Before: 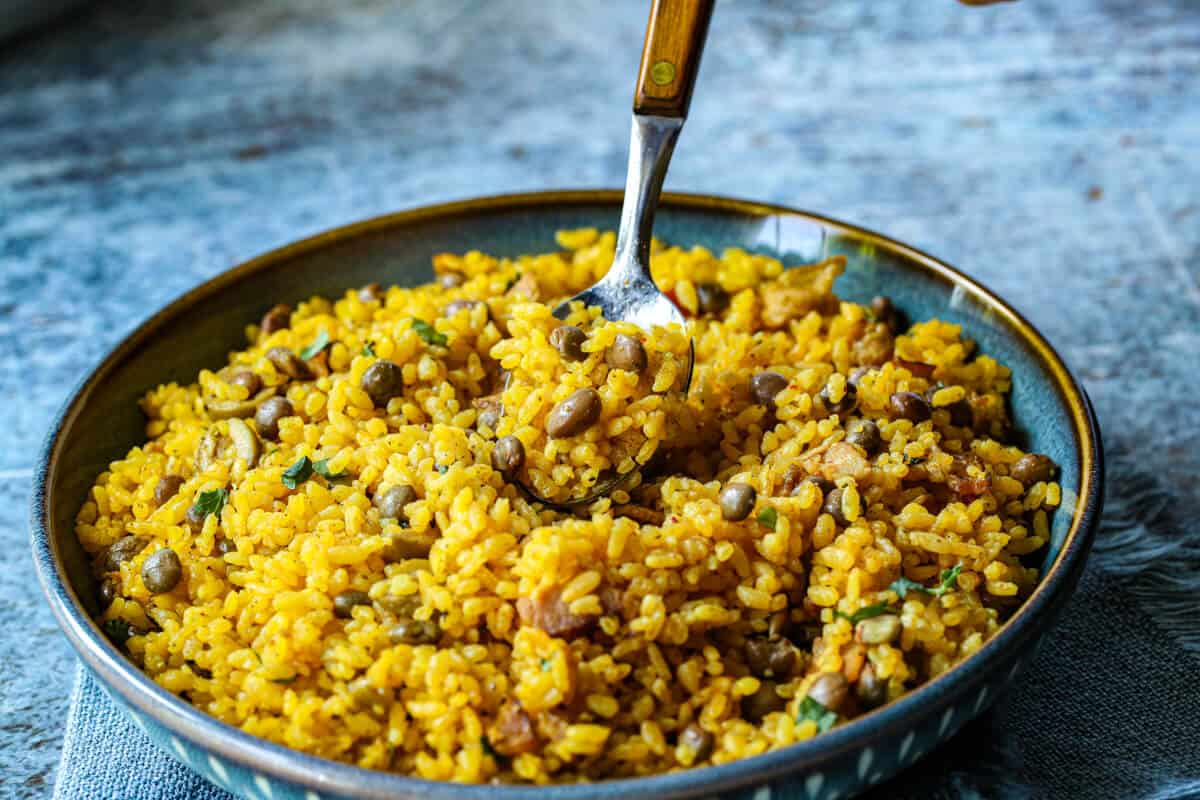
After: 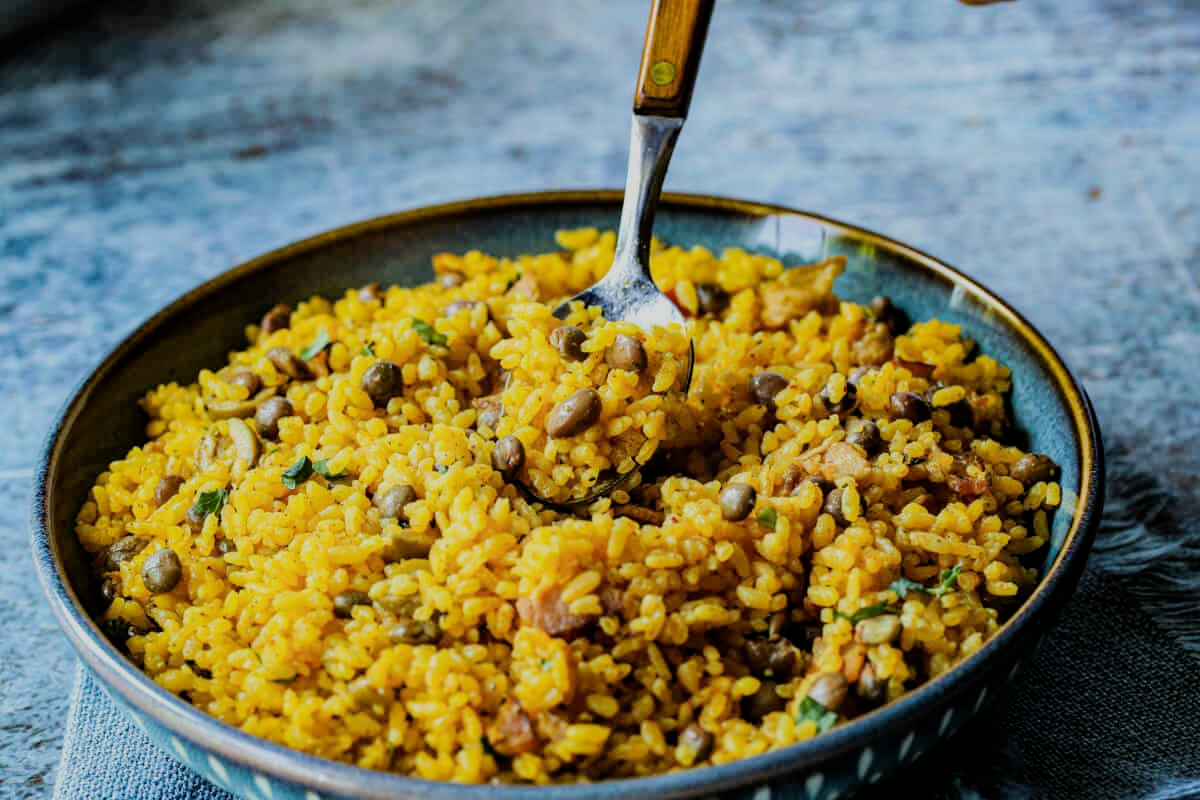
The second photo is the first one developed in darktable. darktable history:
filmic rgb: black relative exposure -7.65 EV, white relative exposure 4.56 EV, hardness 3.61, contrast 1.06
